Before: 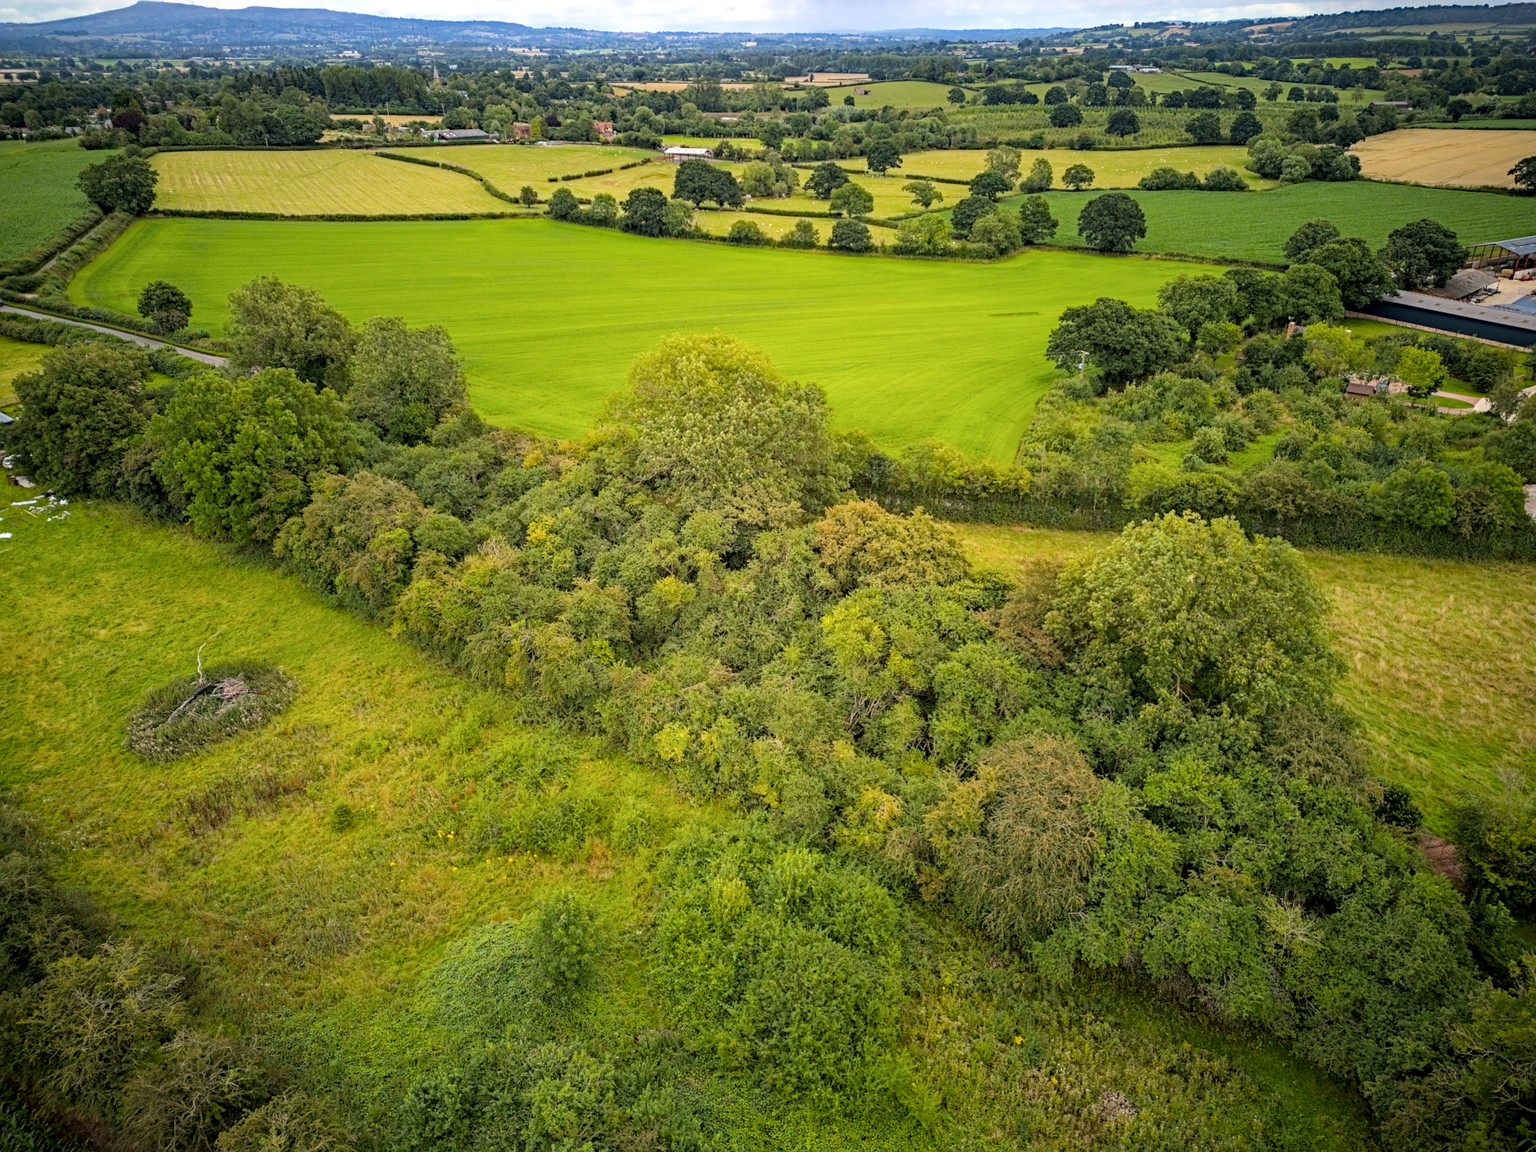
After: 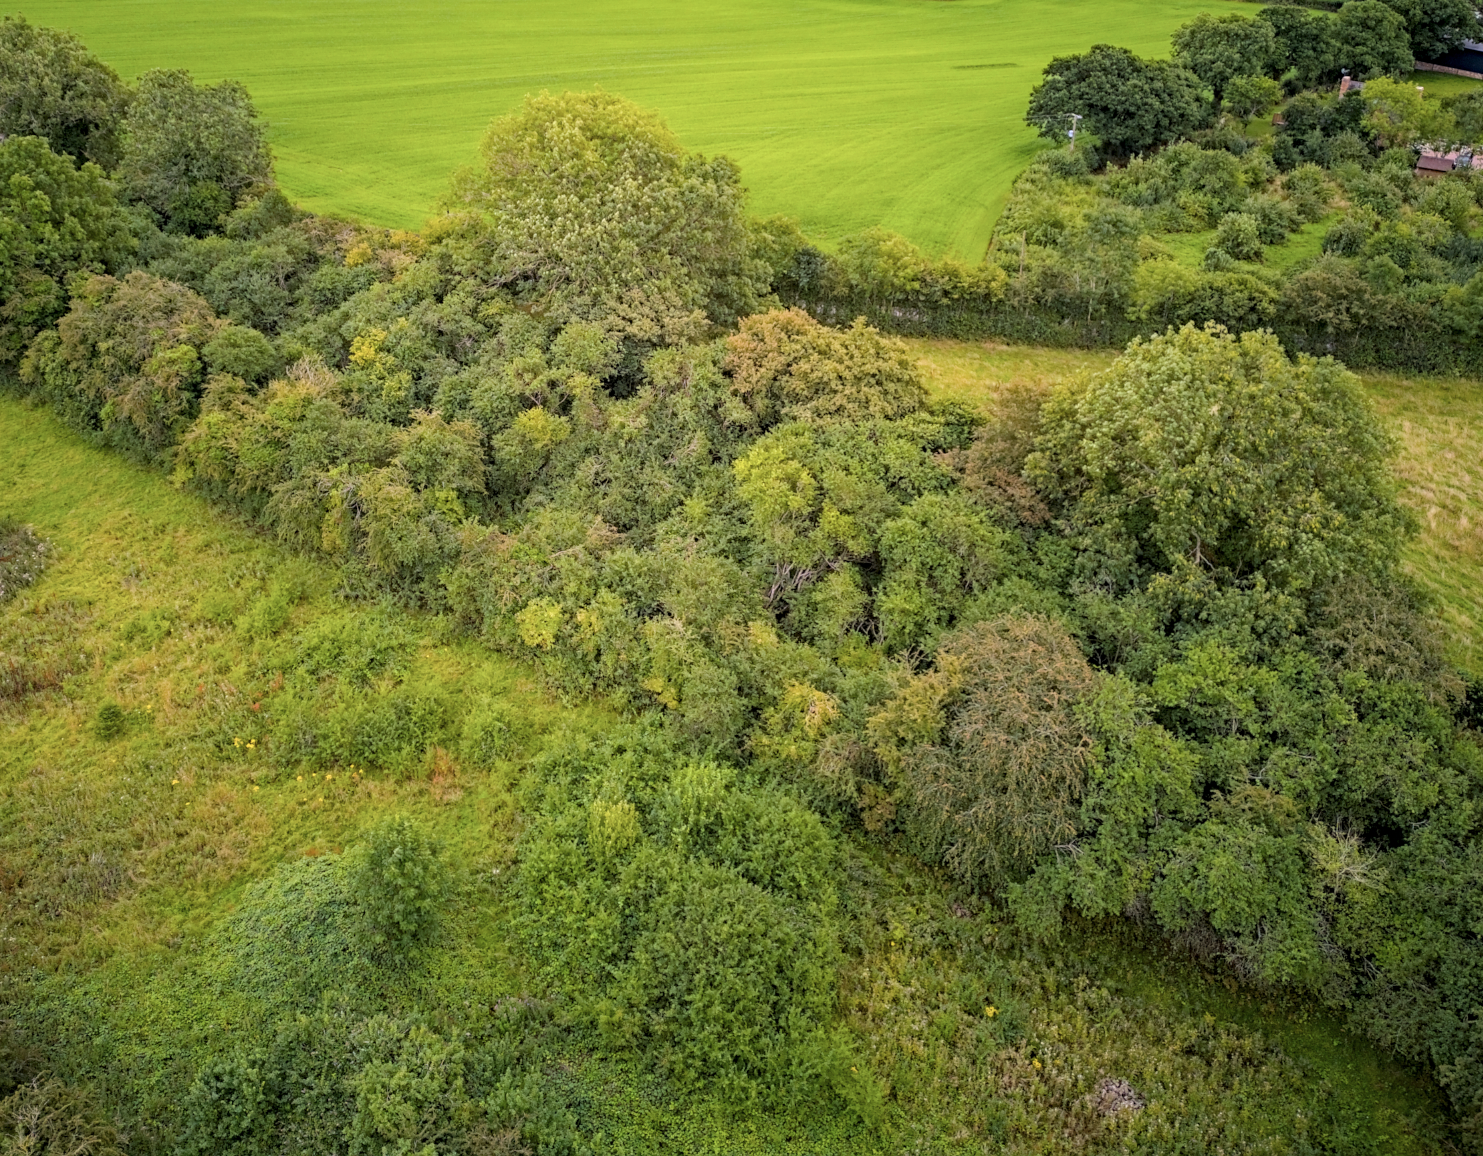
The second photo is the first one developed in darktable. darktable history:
color calibration: illuminant custom, x 0.367, y 0.392, temperature 4433.28 K
crop: left 16.839%, top 22.874%, right 8.993%
